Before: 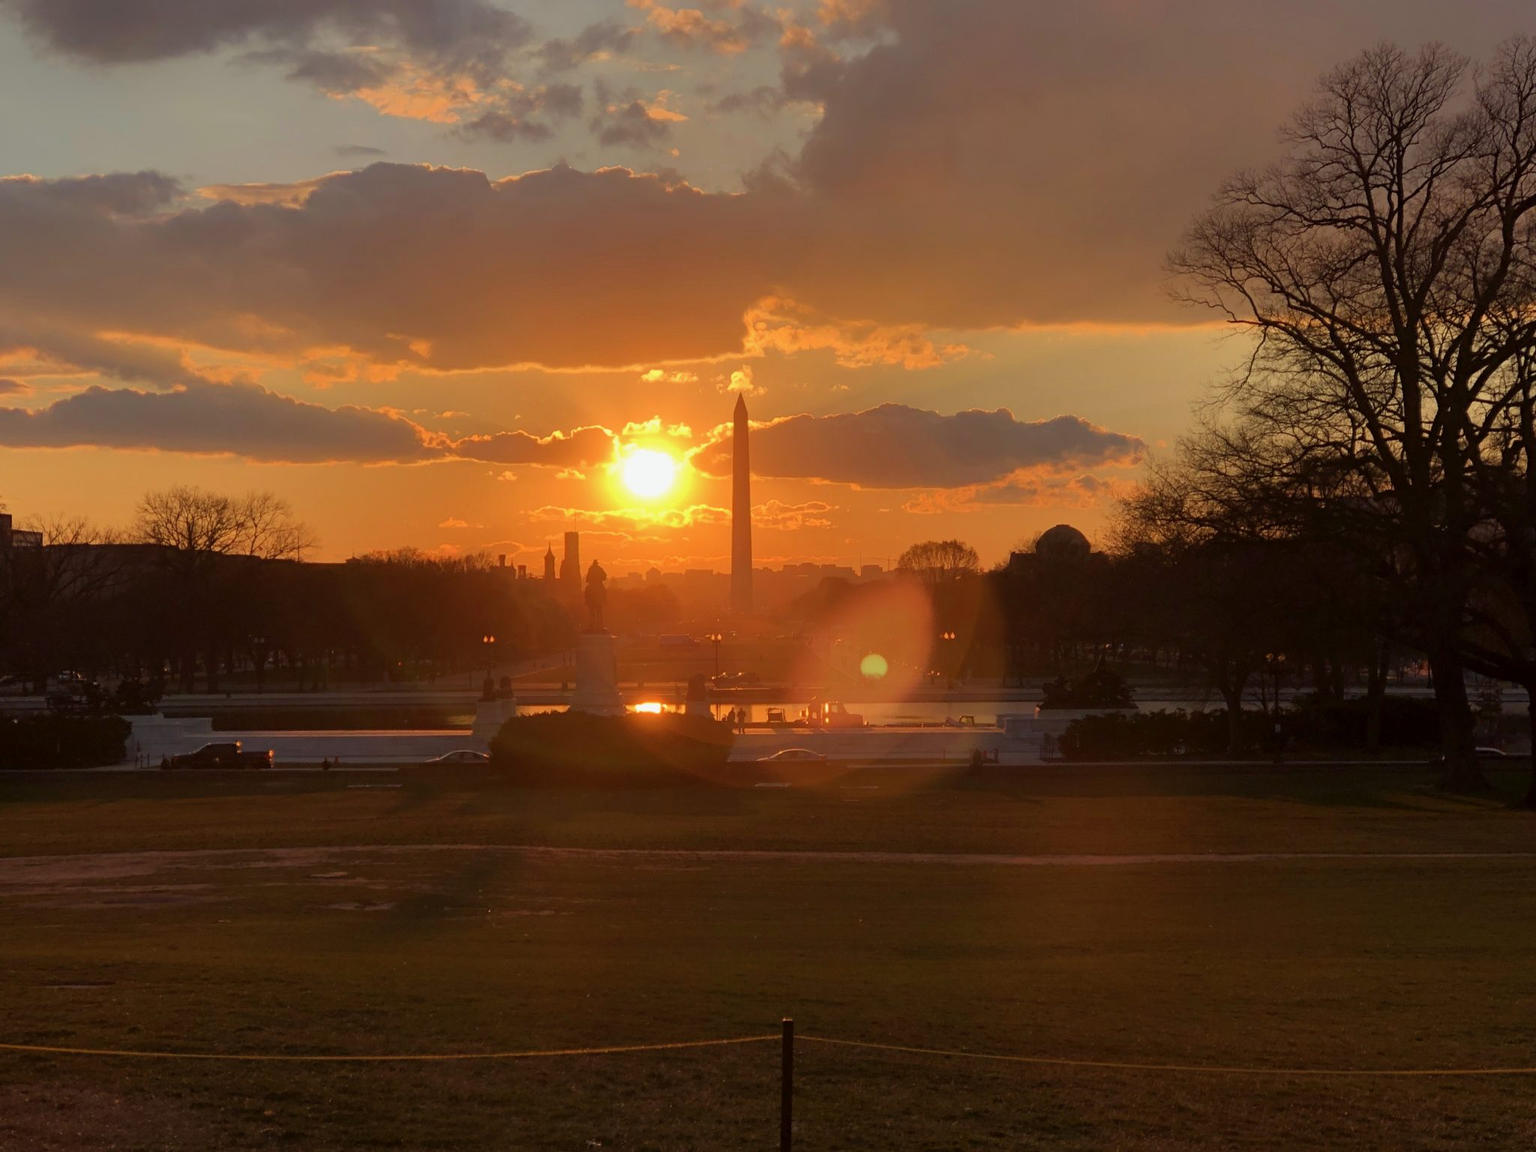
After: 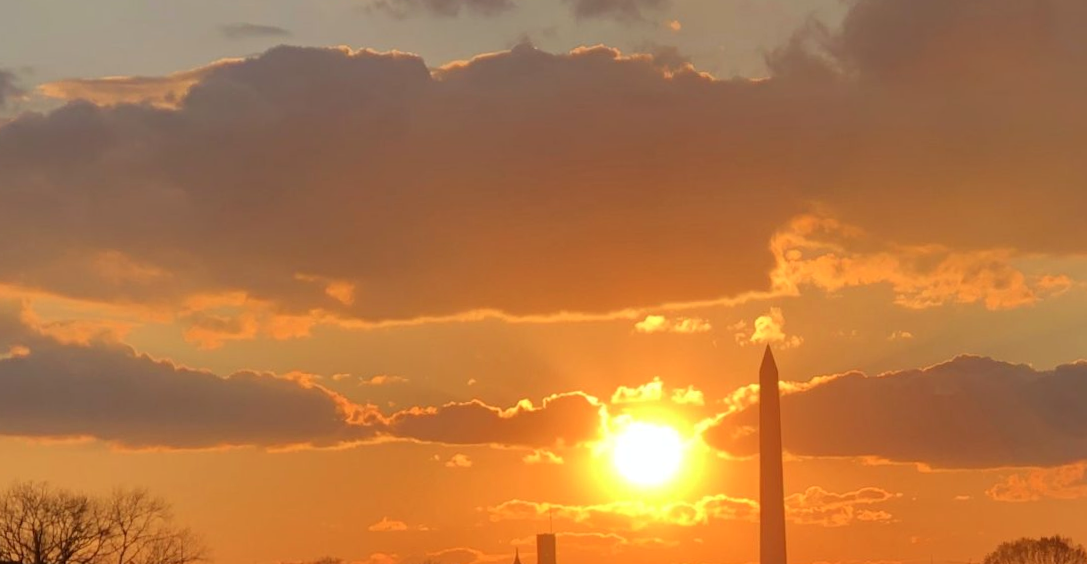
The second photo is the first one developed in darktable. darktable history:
rotate and perspective: rotation -1°, crop left 0.011, crop right 0.989, crop top 0.025, crop bottom 0.975
crop: left 10.121%, top 10.631%, right 36.218%, bottom 51.526%
exposure: exposure 0.131 EV, compensate highlight preservation false
